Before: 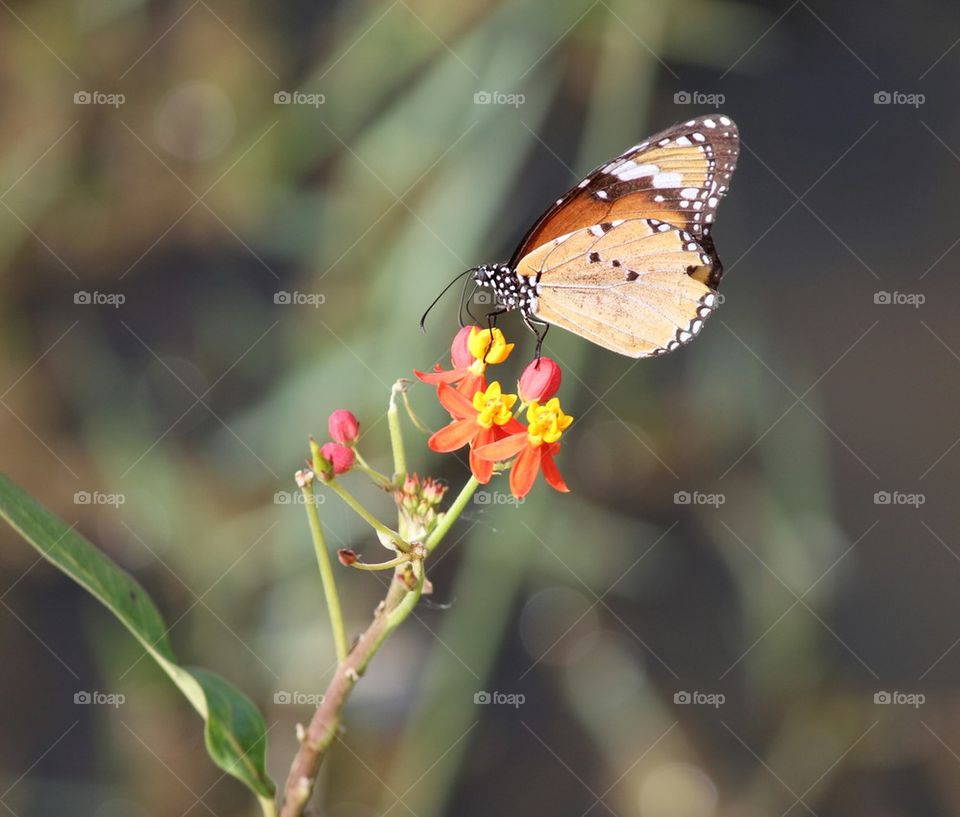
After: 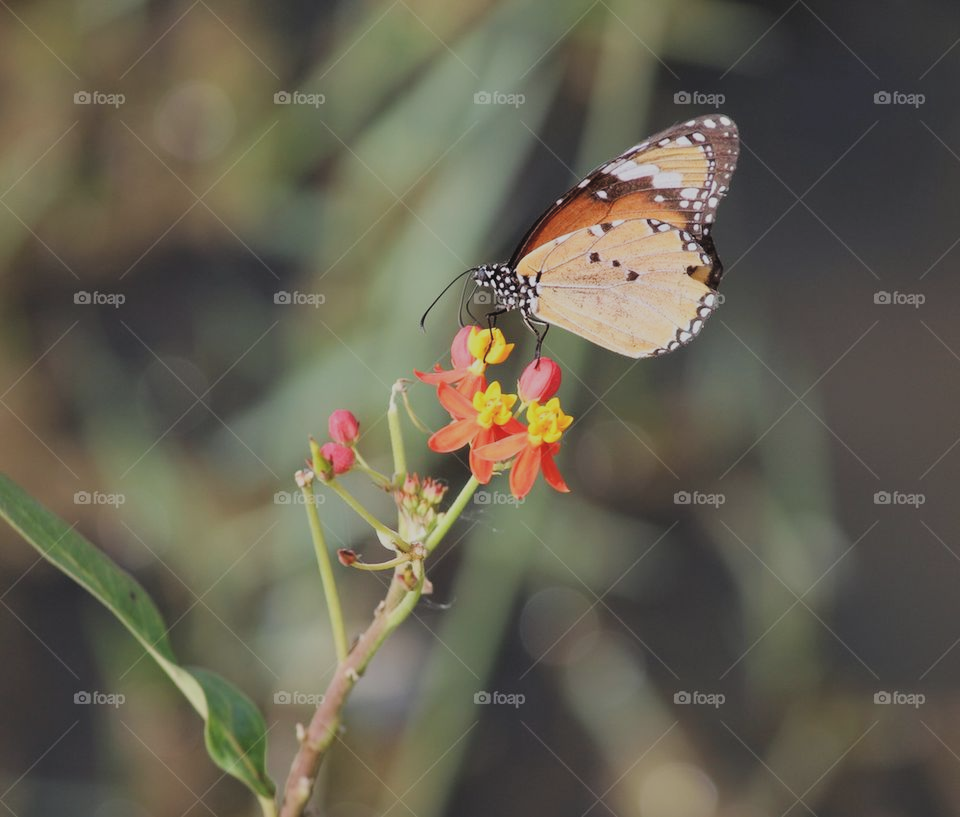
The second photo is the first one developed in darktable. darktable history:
exposure: black level correction -0.014, exposure -0.195 EV, compensate highlight preservation false
filmic rgb: black relative exposure -7.65 EV, white relative exposure 4.56 EV, hardness 3.61
